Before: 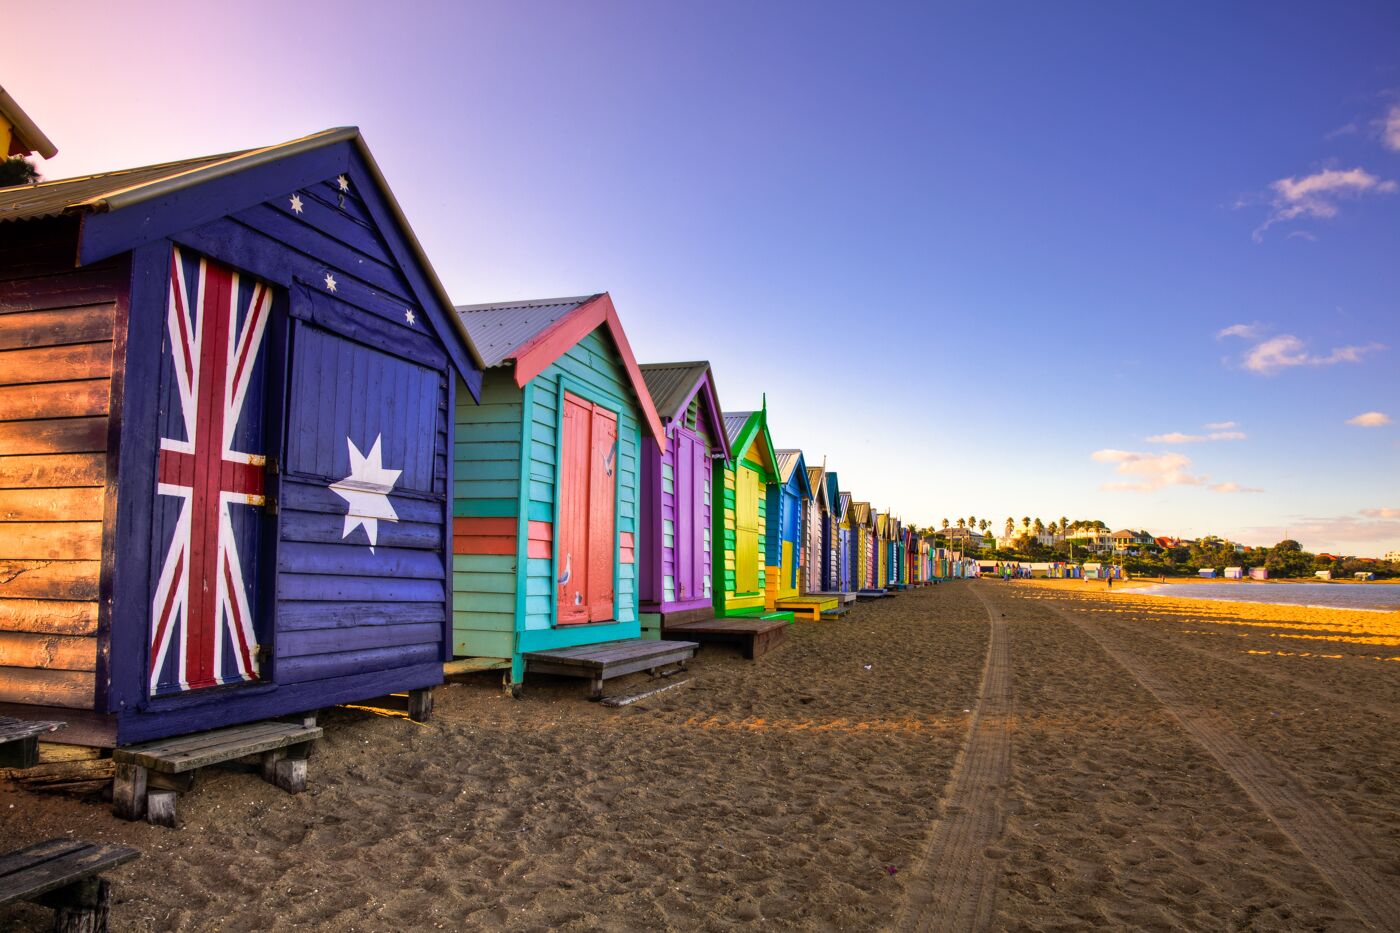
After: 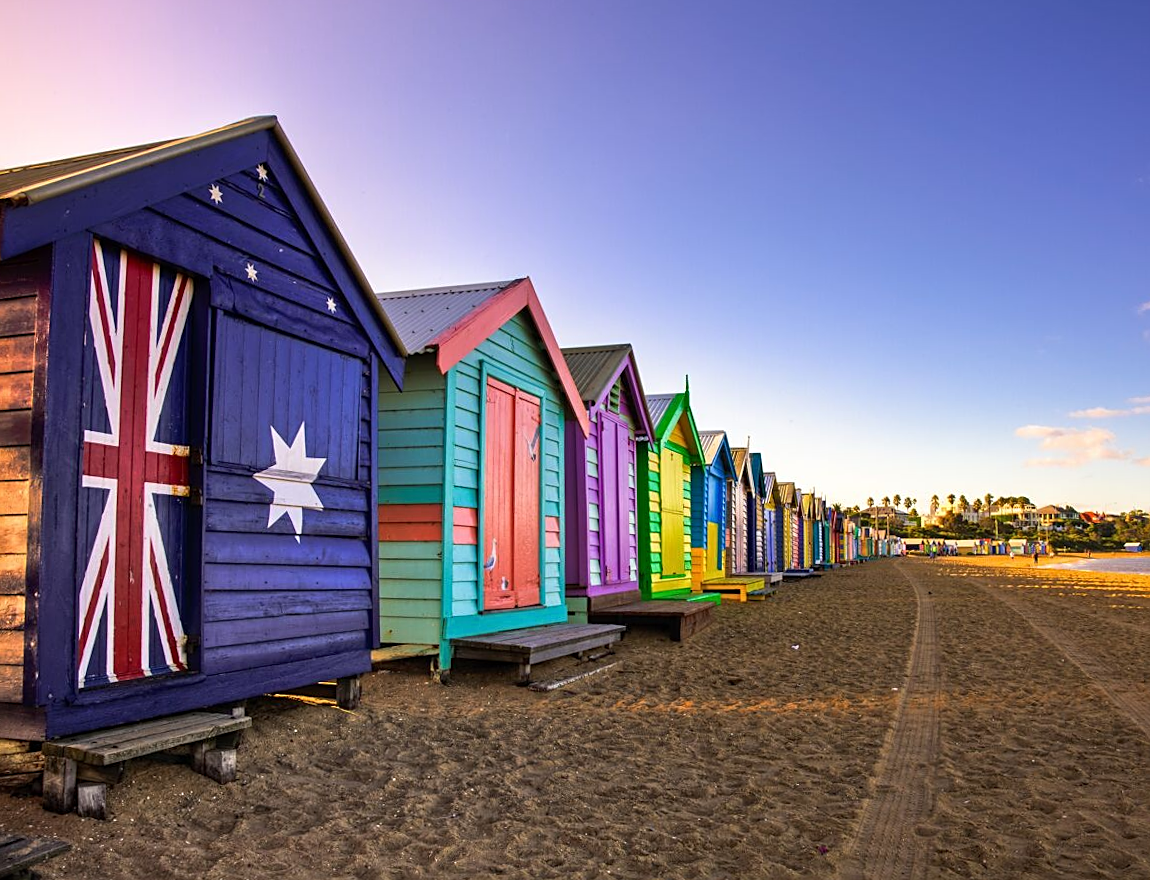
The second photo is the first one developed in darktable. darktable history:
crop and rotate: angle 1°, left 4.281%, top 0.642%, right 11.383%, bottom 2.486%
sharpen: on, module defaults
